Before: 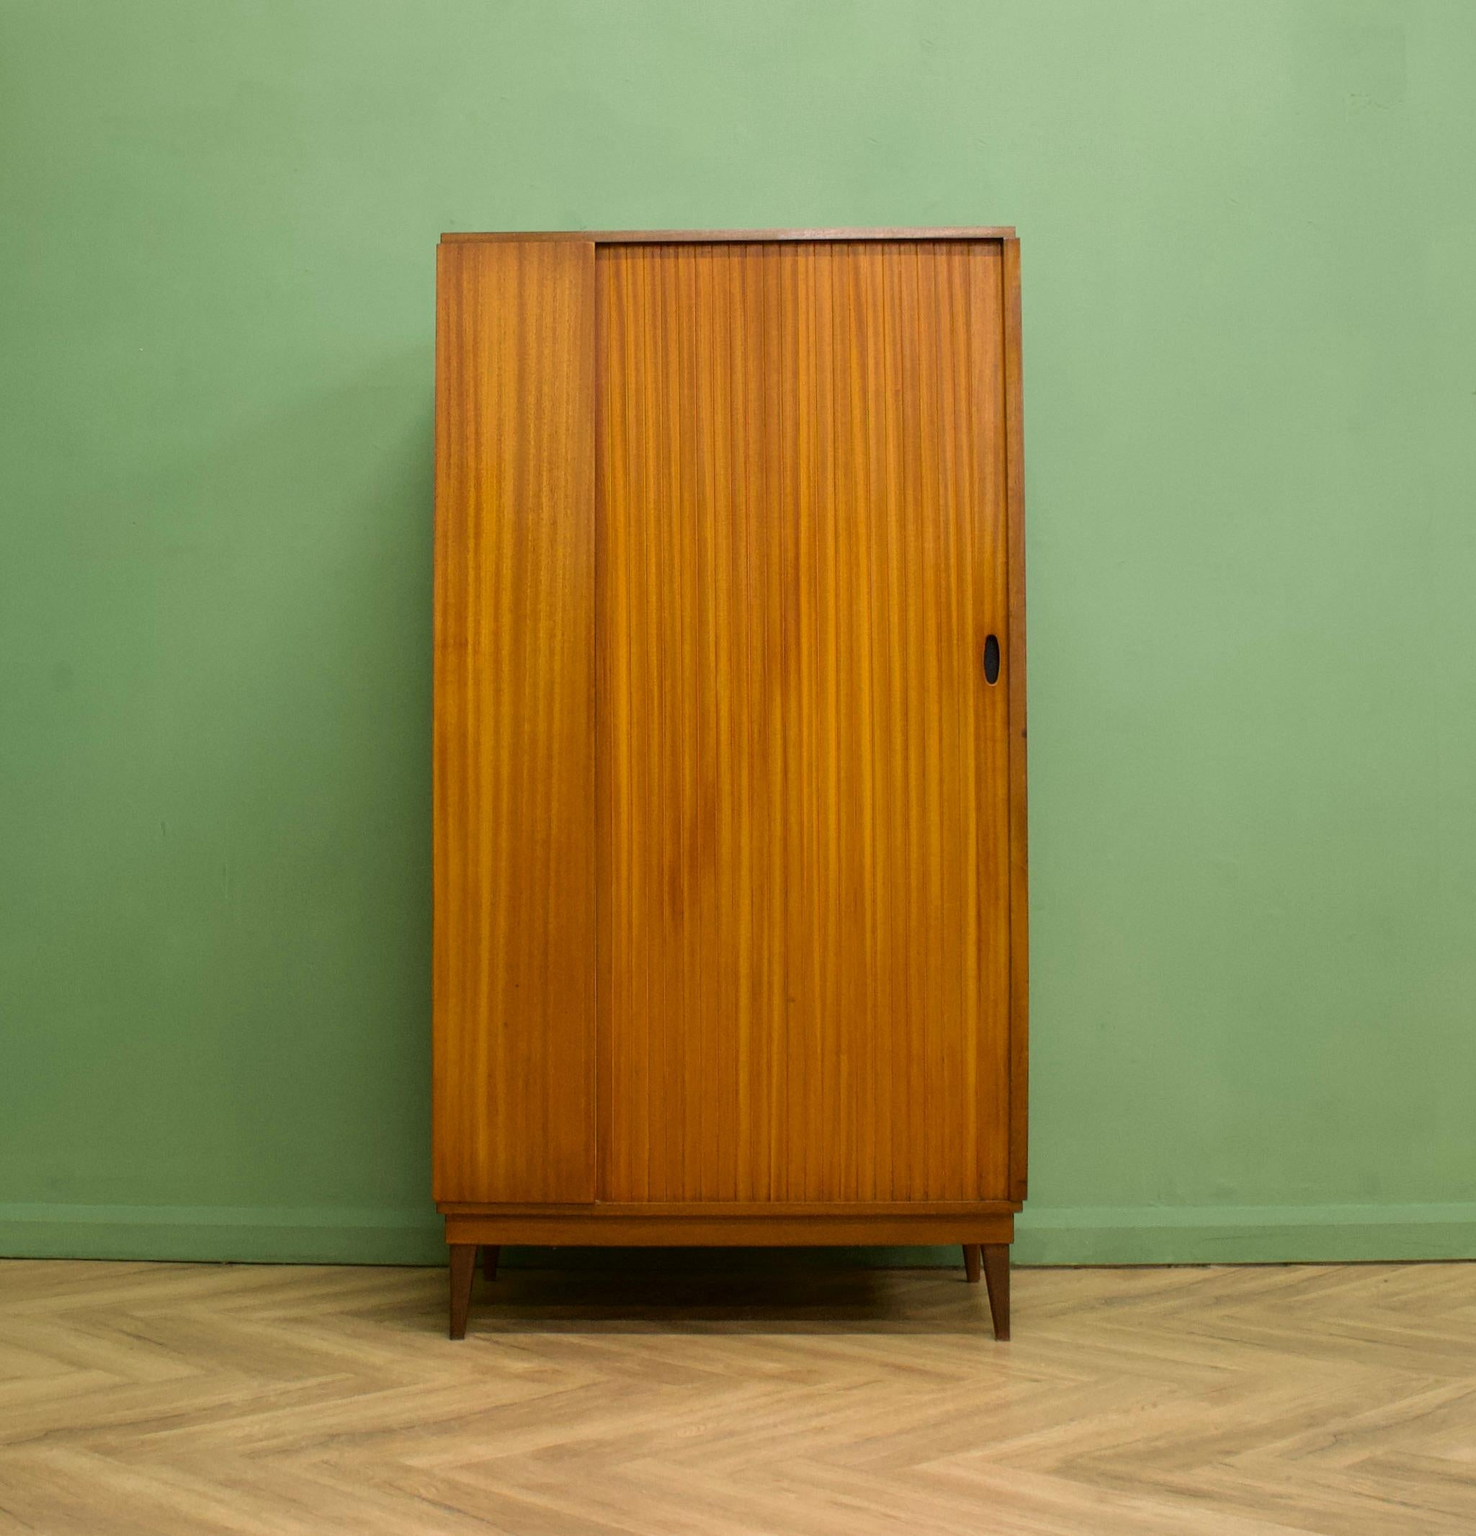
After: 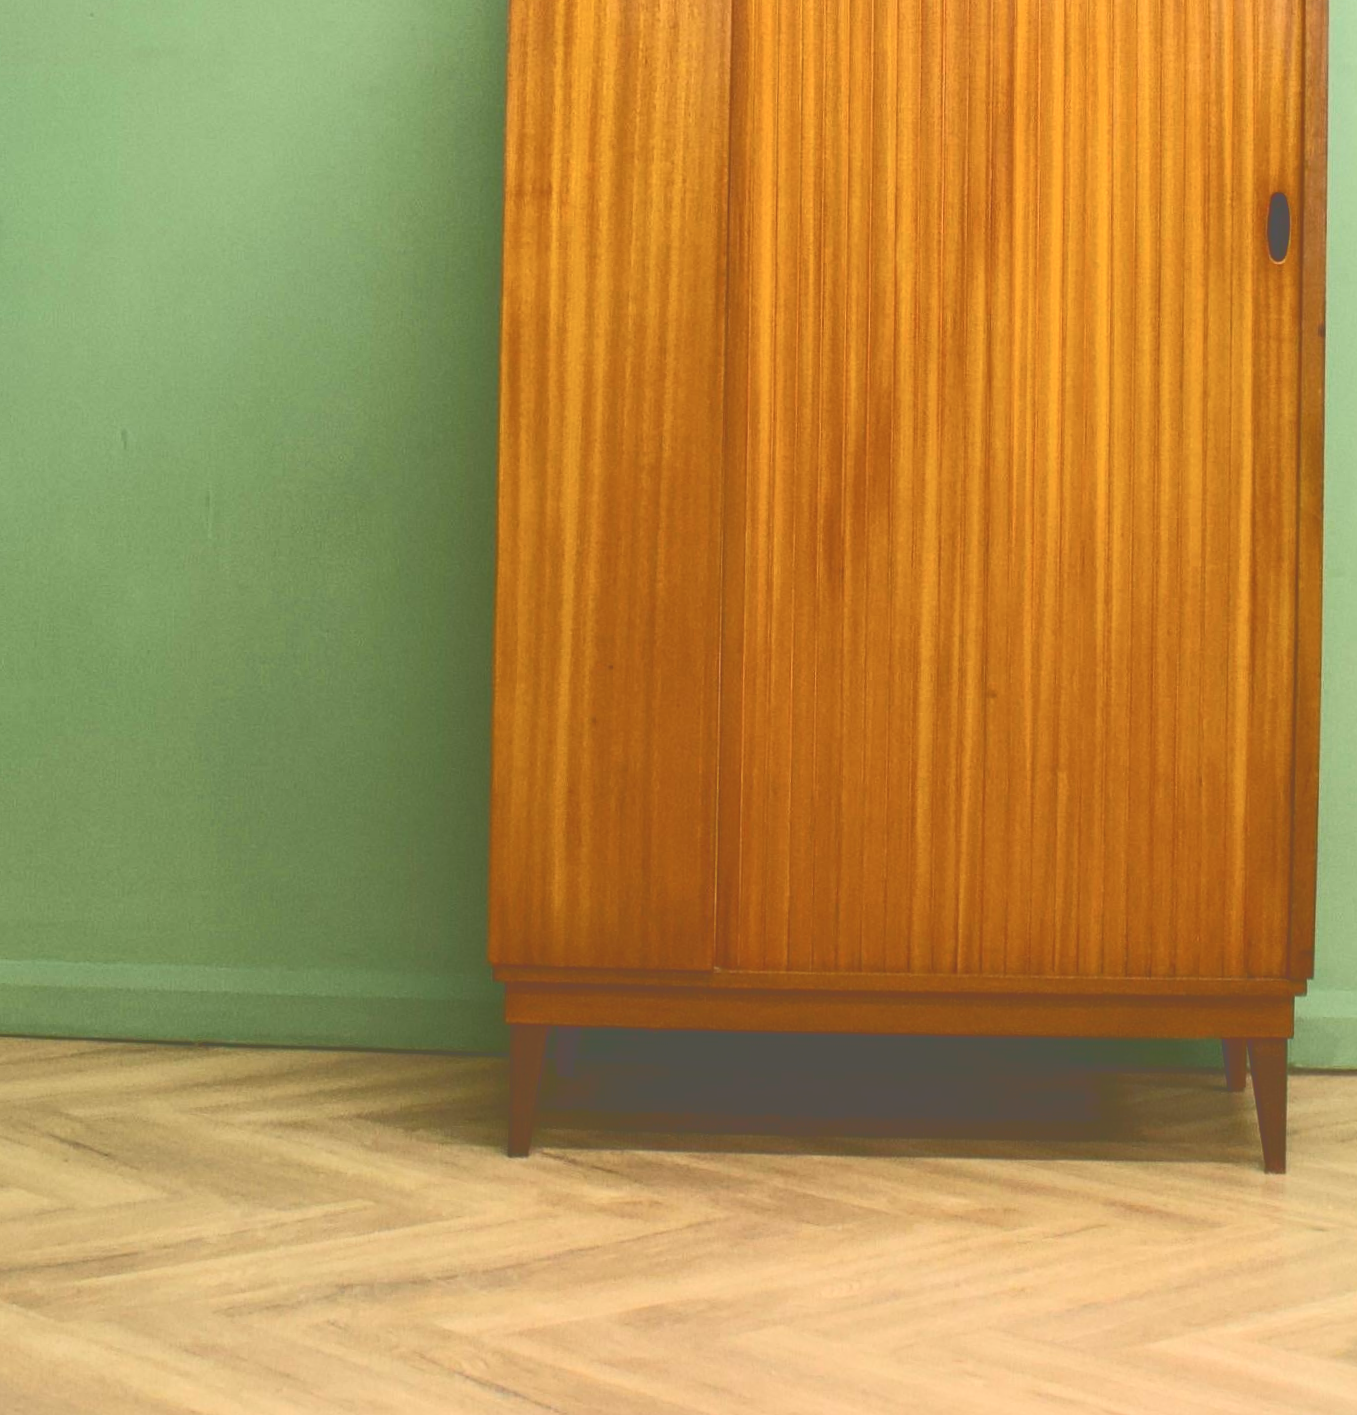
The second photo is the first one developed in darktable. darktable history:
tone curve: curves: ch0 [(0, 0) (0.003, 0.334) (0.011, 0.338) (0.025, 0.338) (0.044, 0.338) (0.069, 0.339) (0.1, 0.342) (0.136, 0.343) (0.177, 0.349) (0.224, 0.36) (0.277, 0.385) (0.335, 0.42) (0.399, 0.465) (0.468, 0.535) (0.543, 0.632) (0.623, 0.73) (0.709, 0.814) (0.801, 0.879) (0.898, 0.935) (1, 1)], color space Lab, independent channels, preserve colors none
crop and rotate: angle -1.12°, left 4.025%, top 32.285%, right 28.365%
exposure: exposure 0.166 EV, compensate highlight preservation false
